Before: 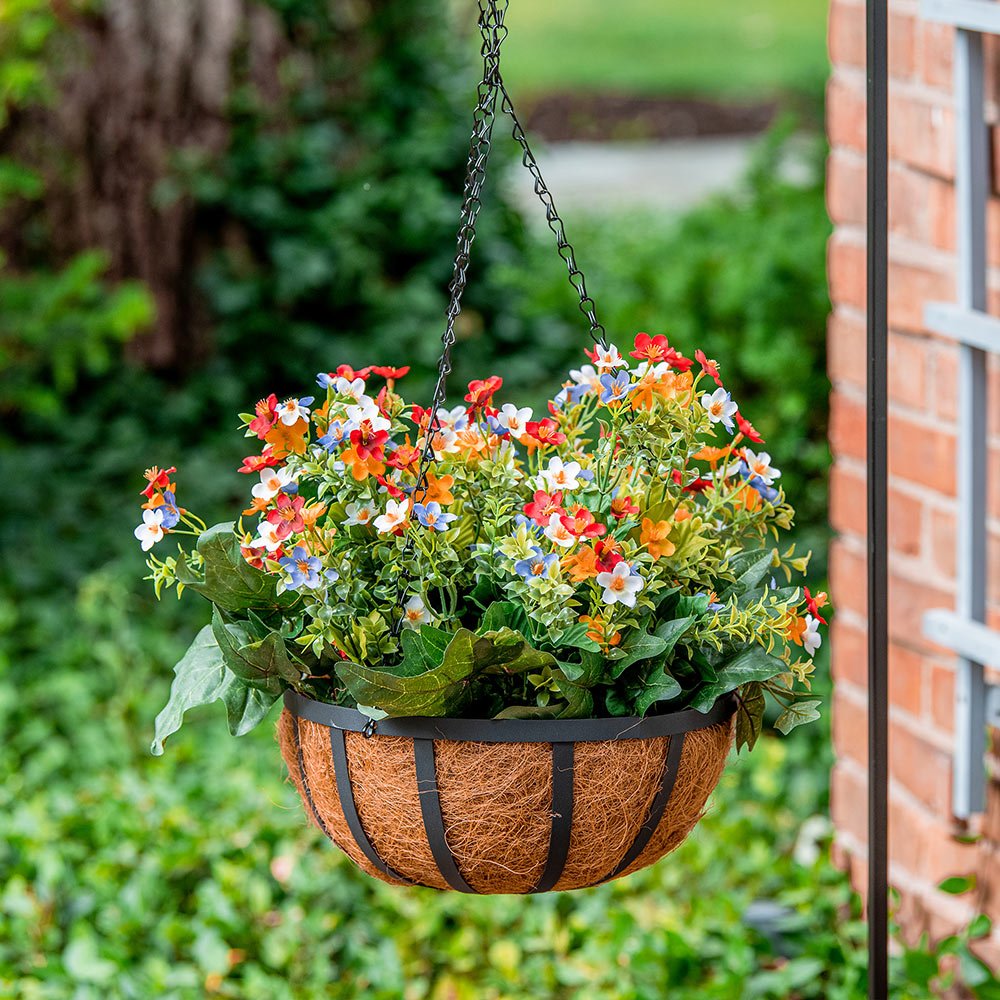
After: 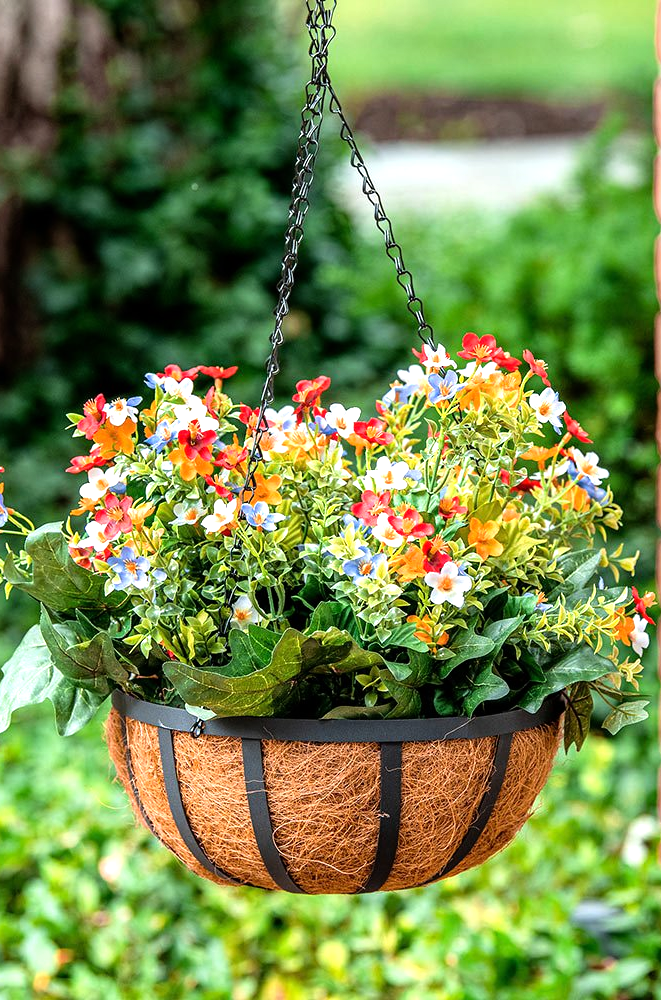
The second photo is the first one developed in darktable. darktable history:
crop: left 17.228%, right 16.642%
tone equalizer: -8 EV -0.771 EV, -7 EV -0.677 EV, -6 EV -0.609 EV, -5 EV -0.403 EV, -3 EV 0.372 EV, -2 EV 0.6 EV, -1 EV 0.677 EV, +0 EV 0.772 EV
